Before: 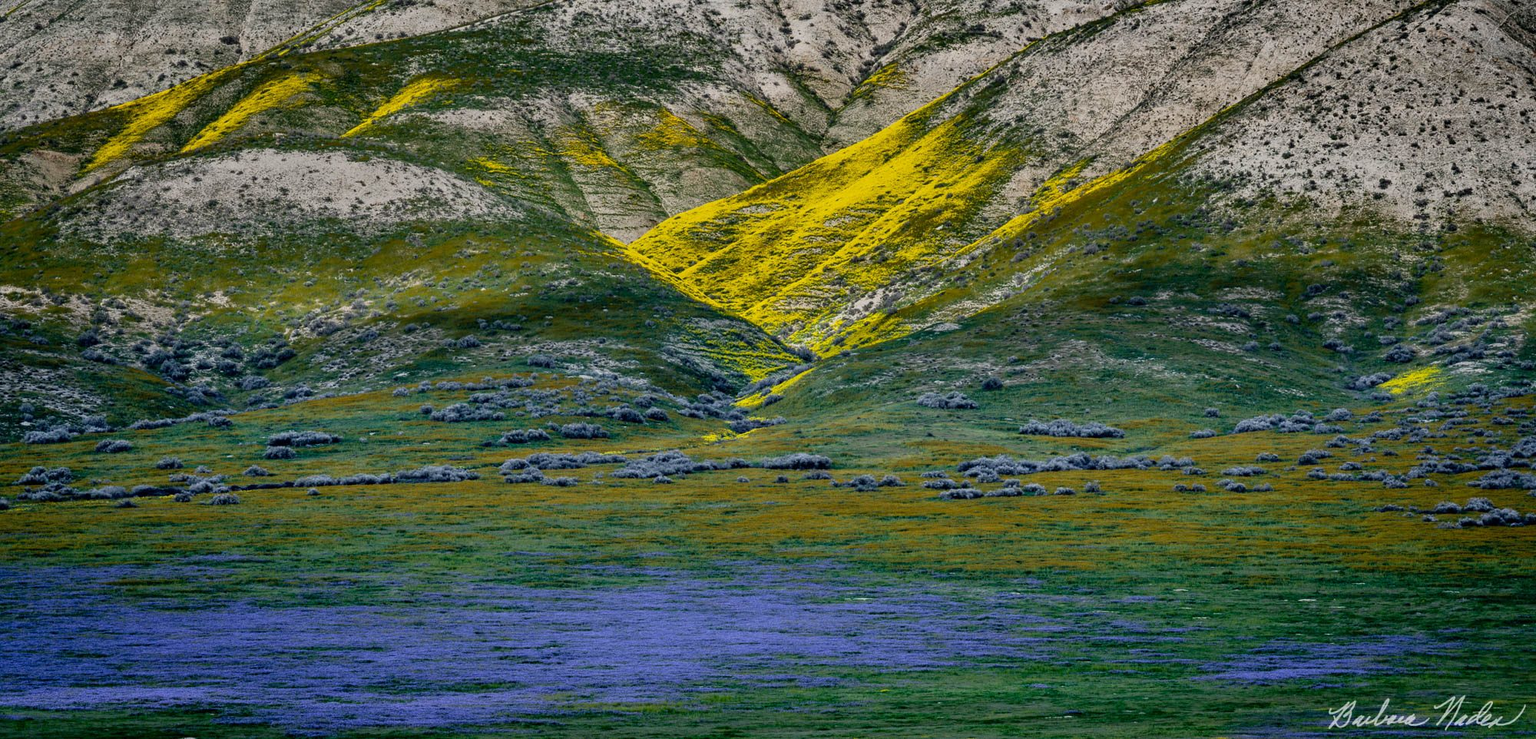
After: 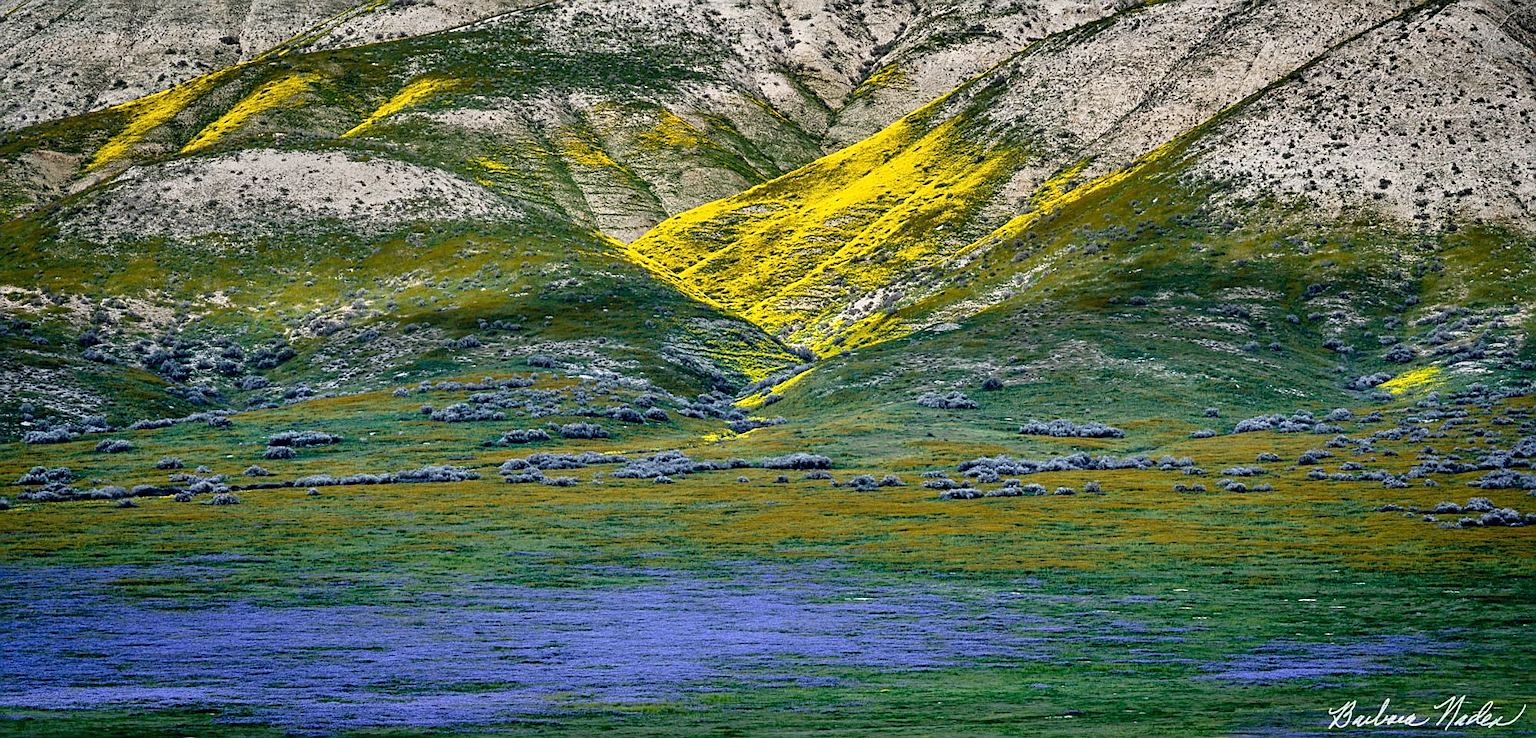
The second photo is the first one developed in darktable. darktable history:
sharpen: on, module defaults
exposure: black level correction 0, exposure 0.499 EV, compensate highlight preservation false
